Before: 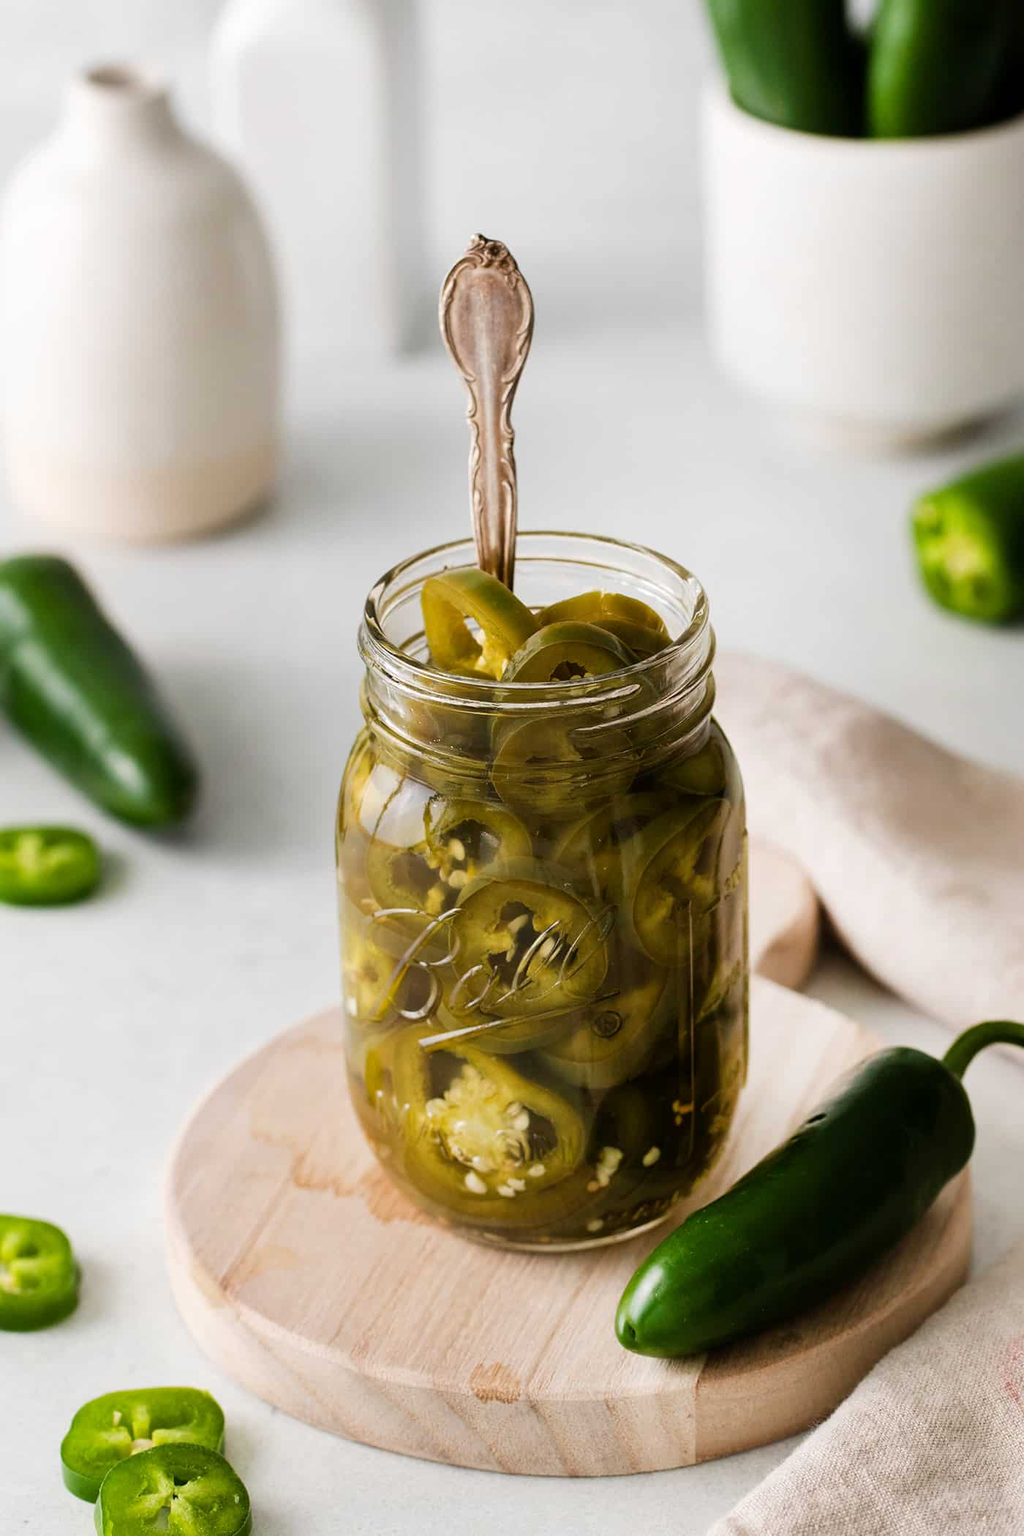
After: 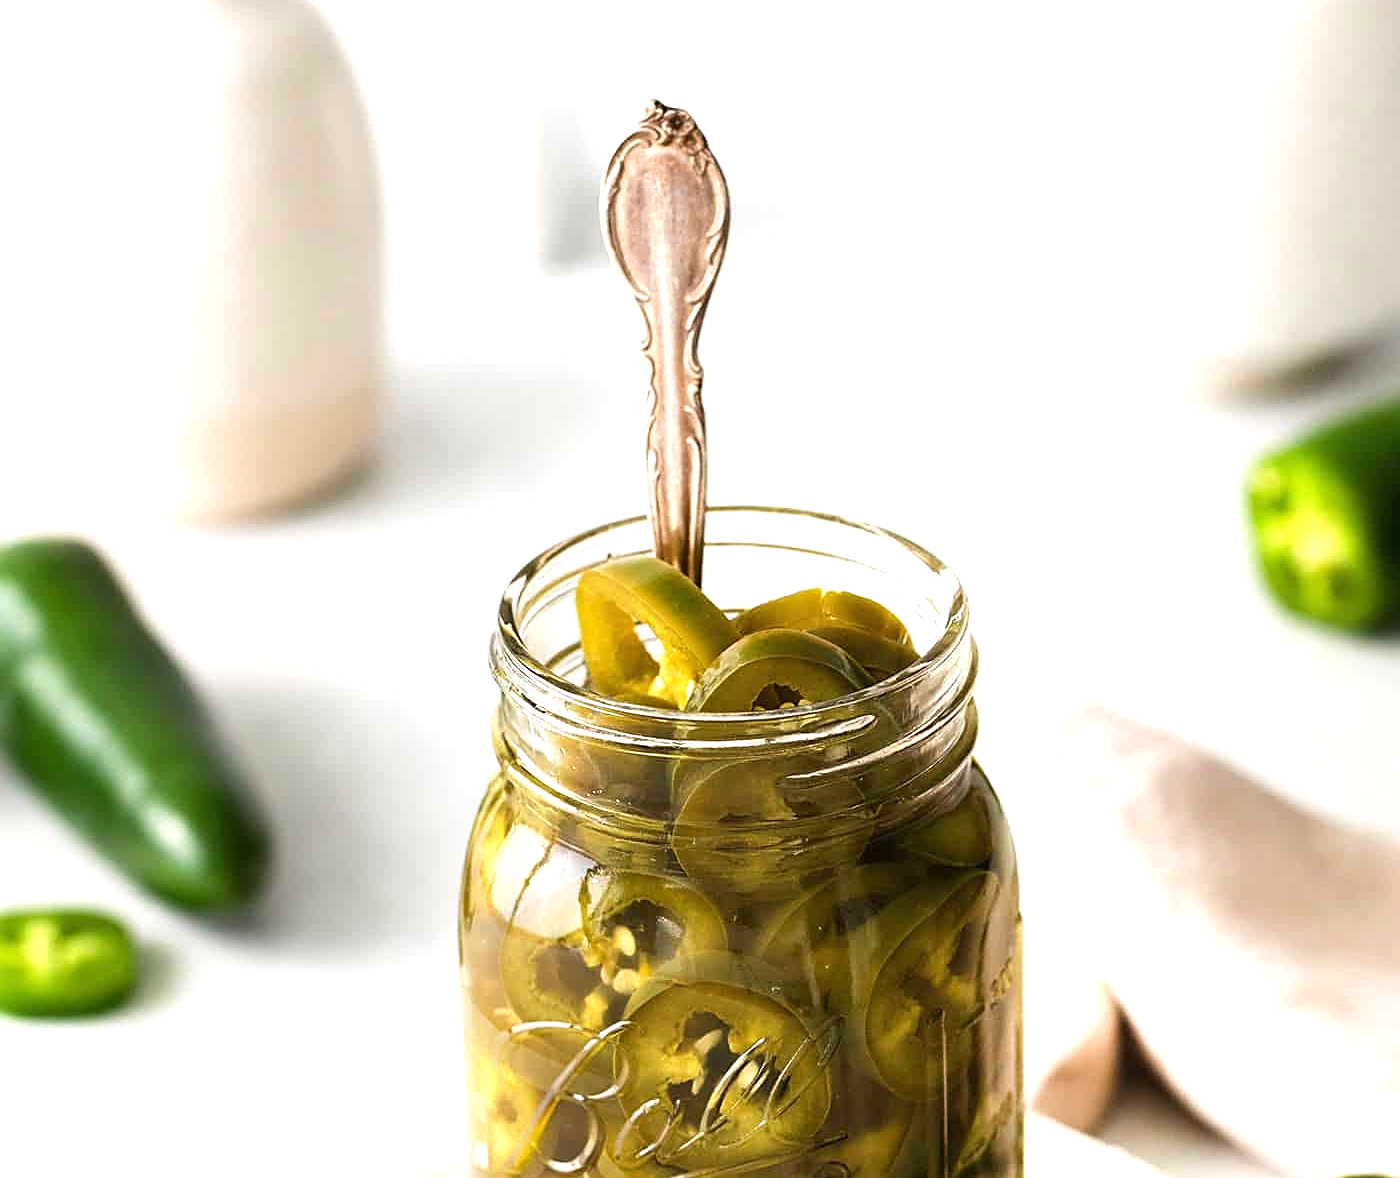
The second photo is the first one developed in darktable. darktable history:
exposure: black level correction 0, exposure 0.856 EV, compensate highlight preservation false
crop and rotate: top 10.511%, bottom 33.344%
sharpen: on, module defaults
tone equalizer: on, module defaults
